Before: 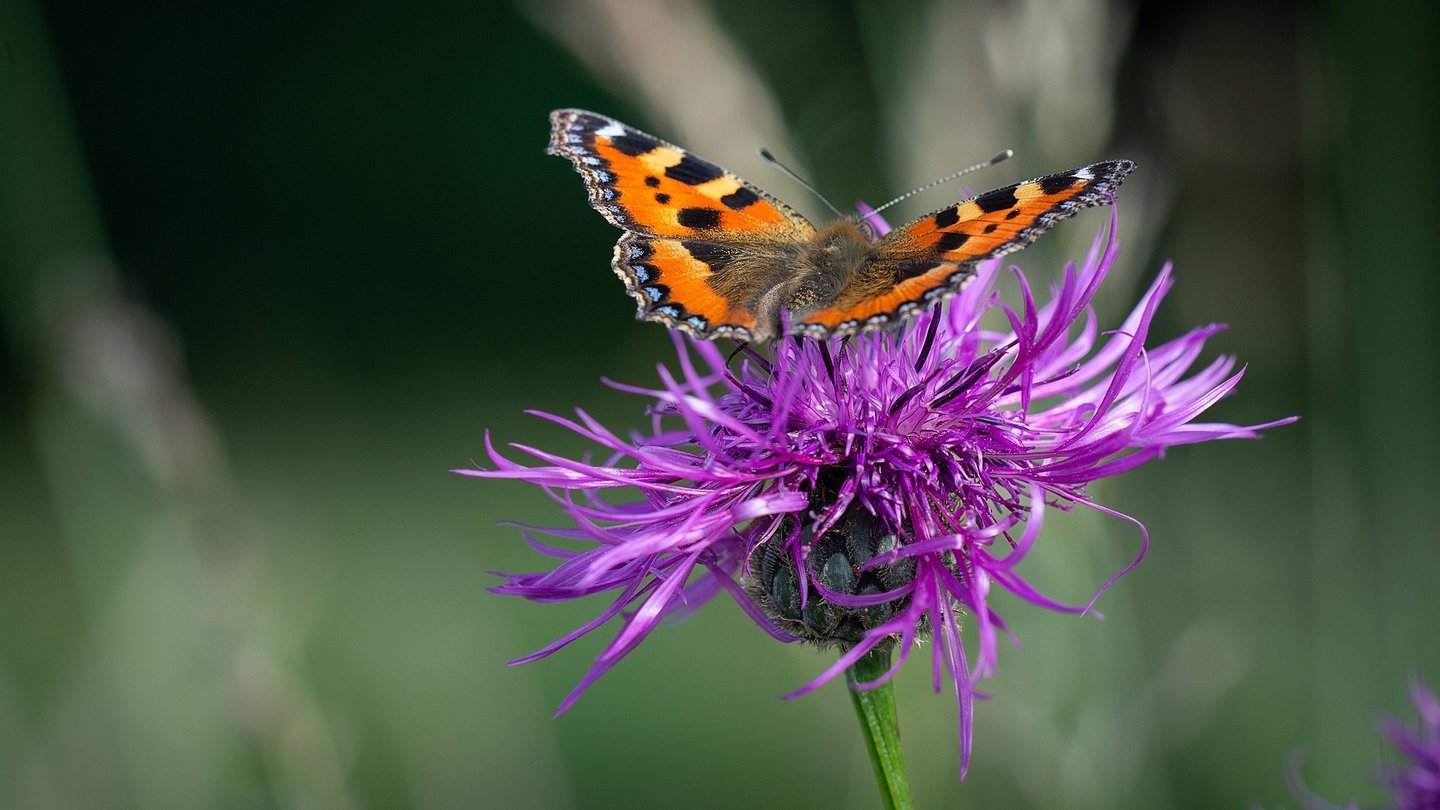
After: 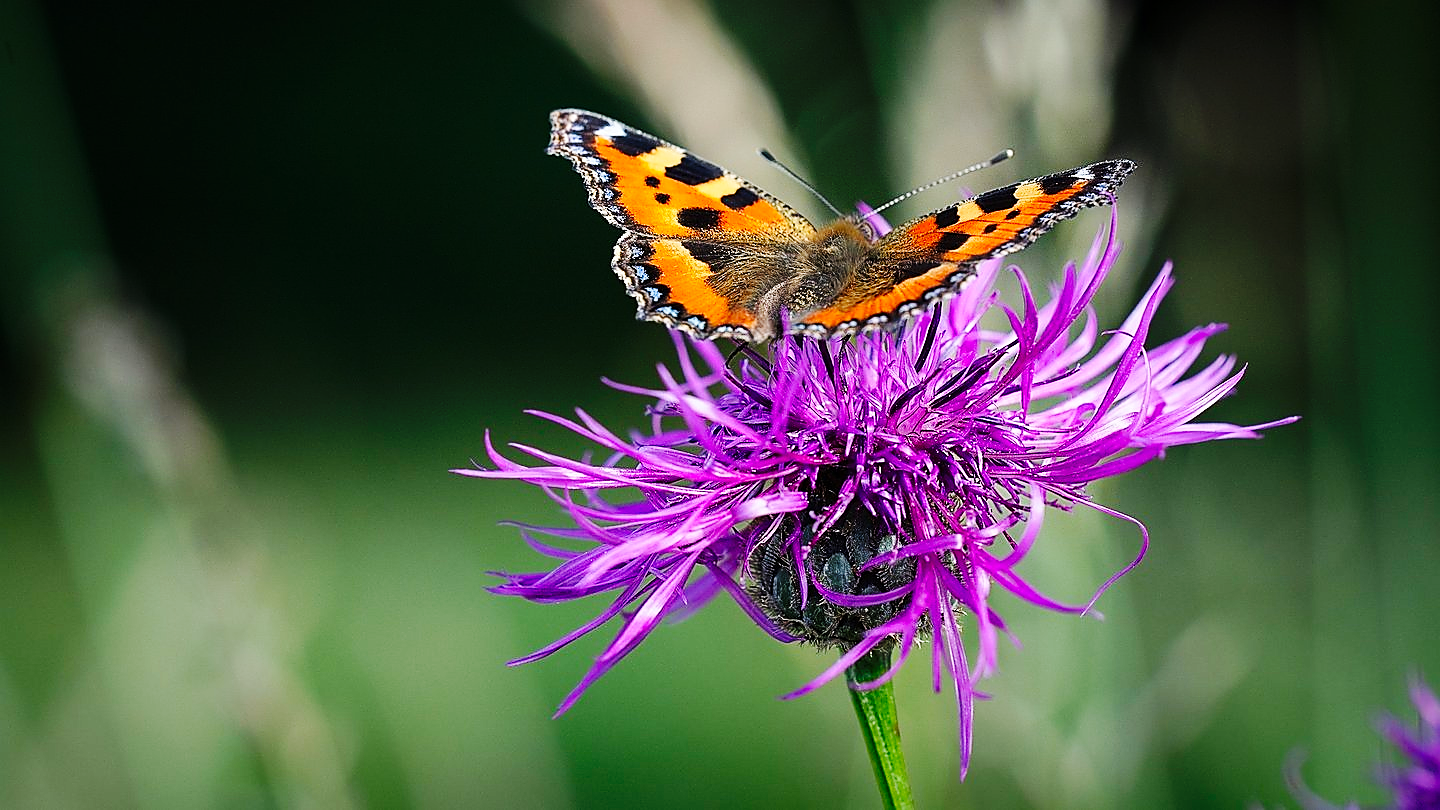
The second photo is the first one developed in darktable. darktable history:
sharpen: radius 1.4, amount 1.25, threshold 0.7
exposure: exposure 0 EV, compensate highlight preservation false
base curve: curves: ch0 [(0, 0) (0.036, 0.025) (0.121, 0.166) (0.206, 0.329) (0.605, 0.79) (1, 1)], preserve colors none
color contrast: green-magenta contrast 1.1, blue-yellow contrast 1.1, unbound 0
